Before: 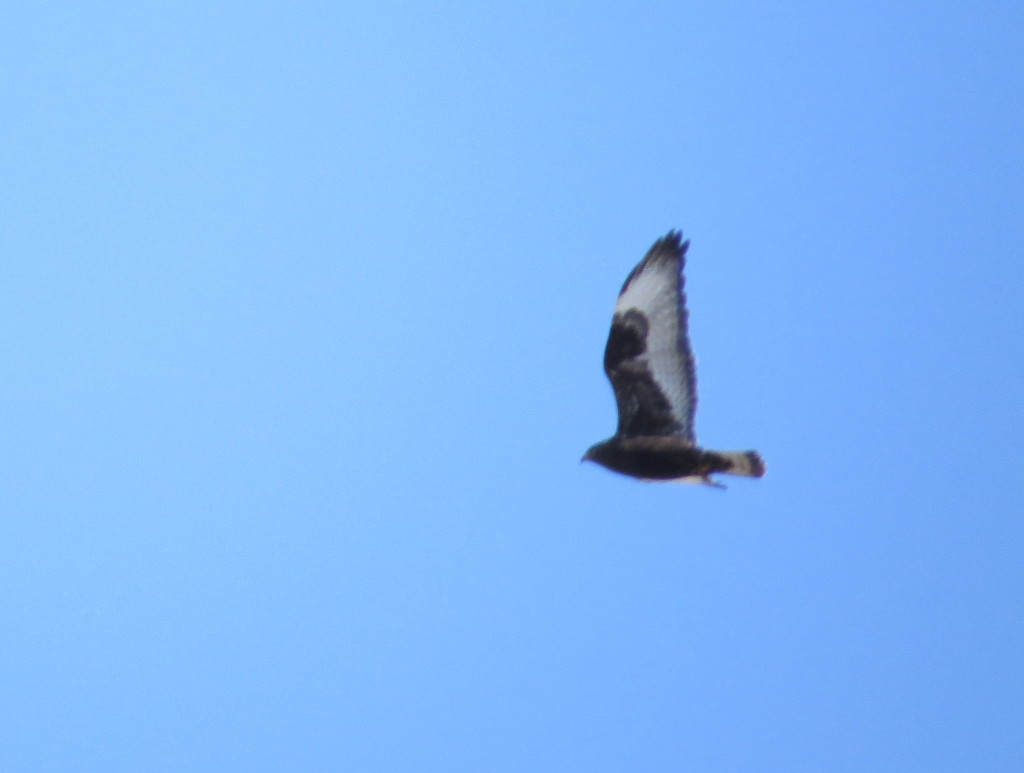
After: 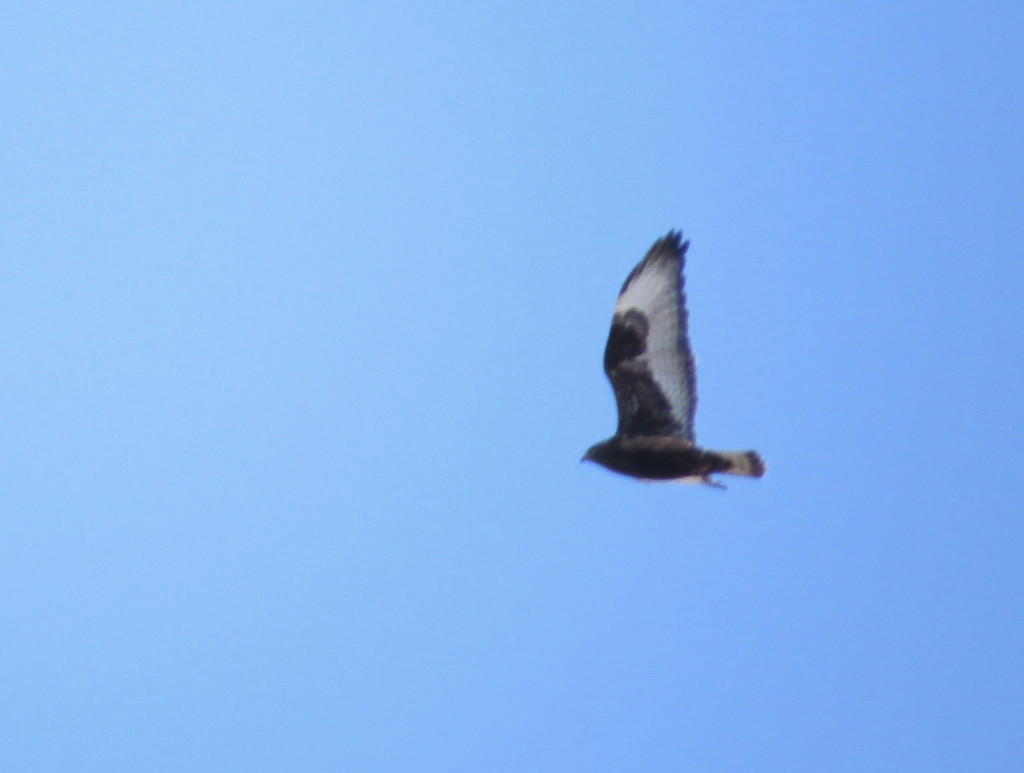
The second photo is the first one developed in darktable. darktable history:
color balance rgb: highlights gain › chroma 1.349%, highlights gain › hue 55.17°, perceptual saturation grading › global saturation 0.339%
